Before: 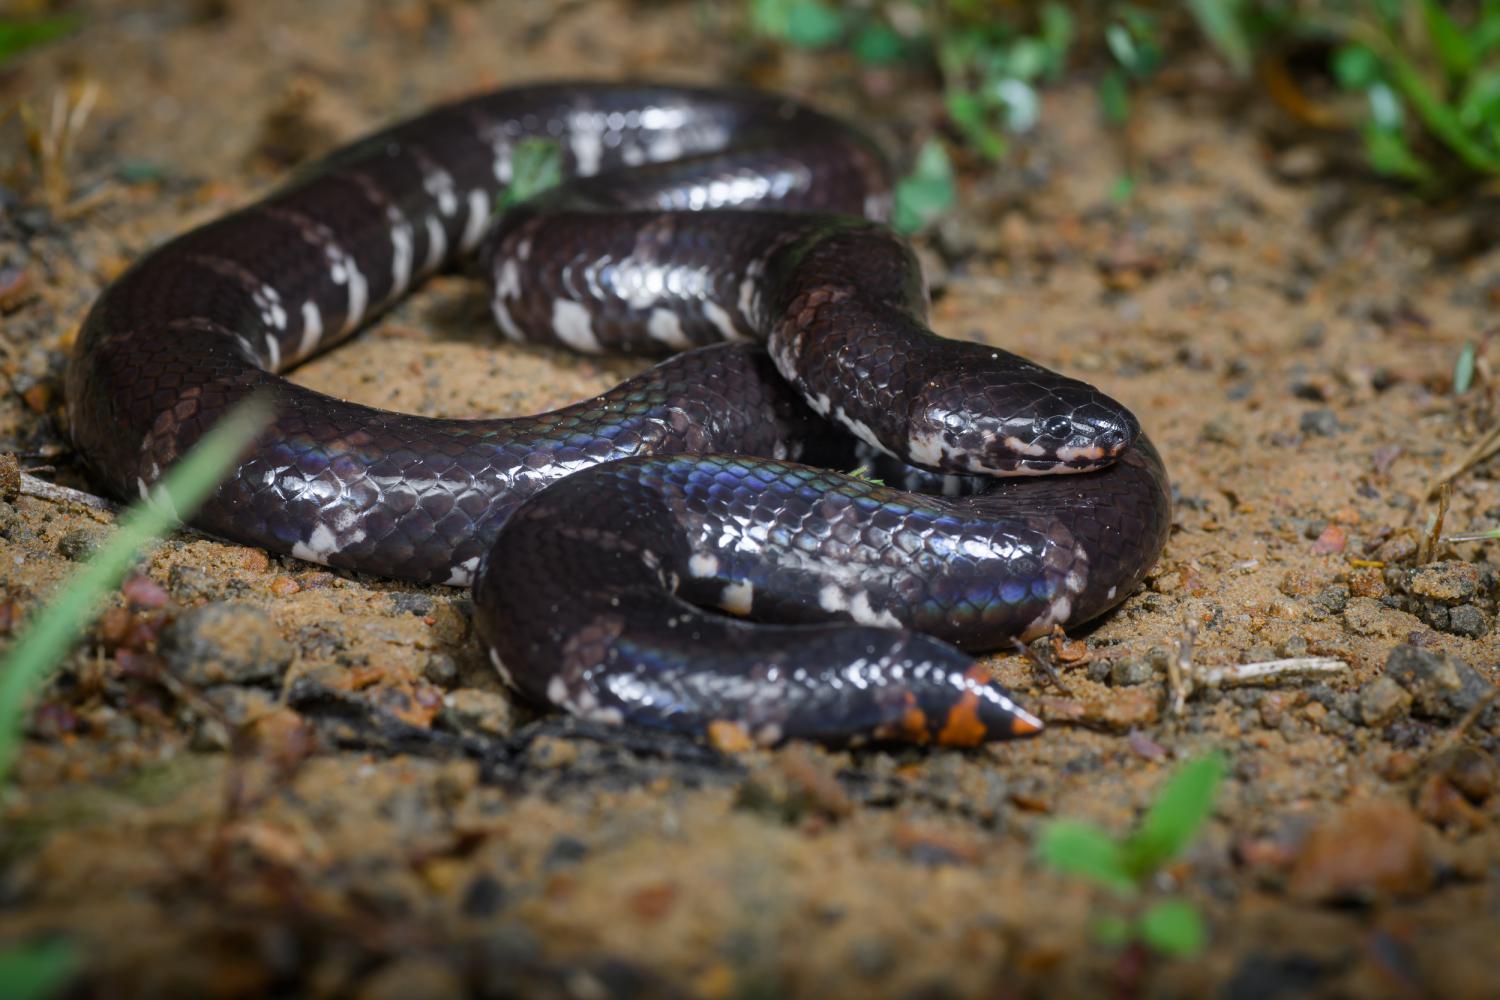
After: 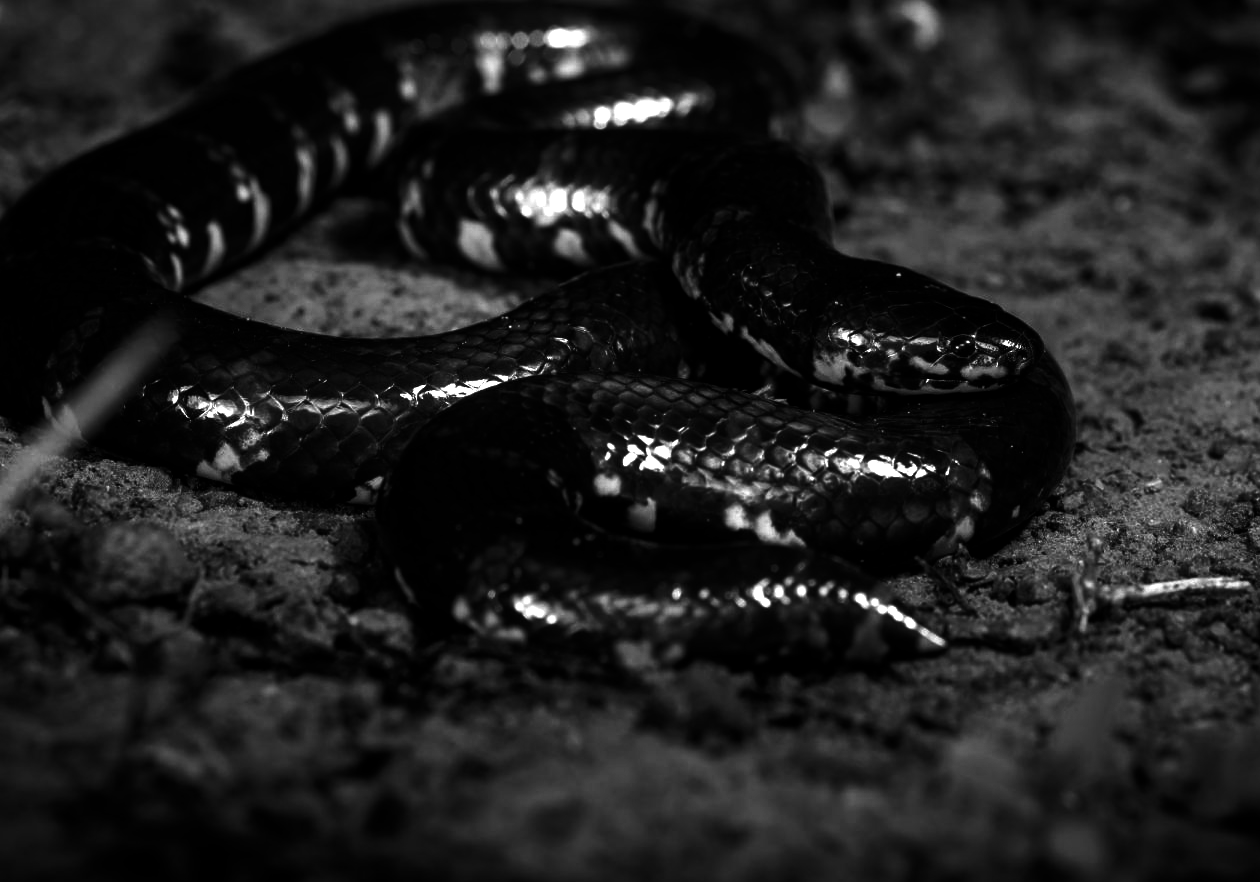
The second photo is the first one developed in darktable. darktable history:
white balance: red 1, blue 1
crop: left 6.446%, top 8.188%, right 9.538%, bottom 3.548%
exposure: black level correction 0.001, exposure 0.5 EV, compensate exposure bias true, compensate highlight preservation false
tone equalizer: on, module defaults
contrast brightness saturation: contrast 0.02, brightness -1, saturation -1
